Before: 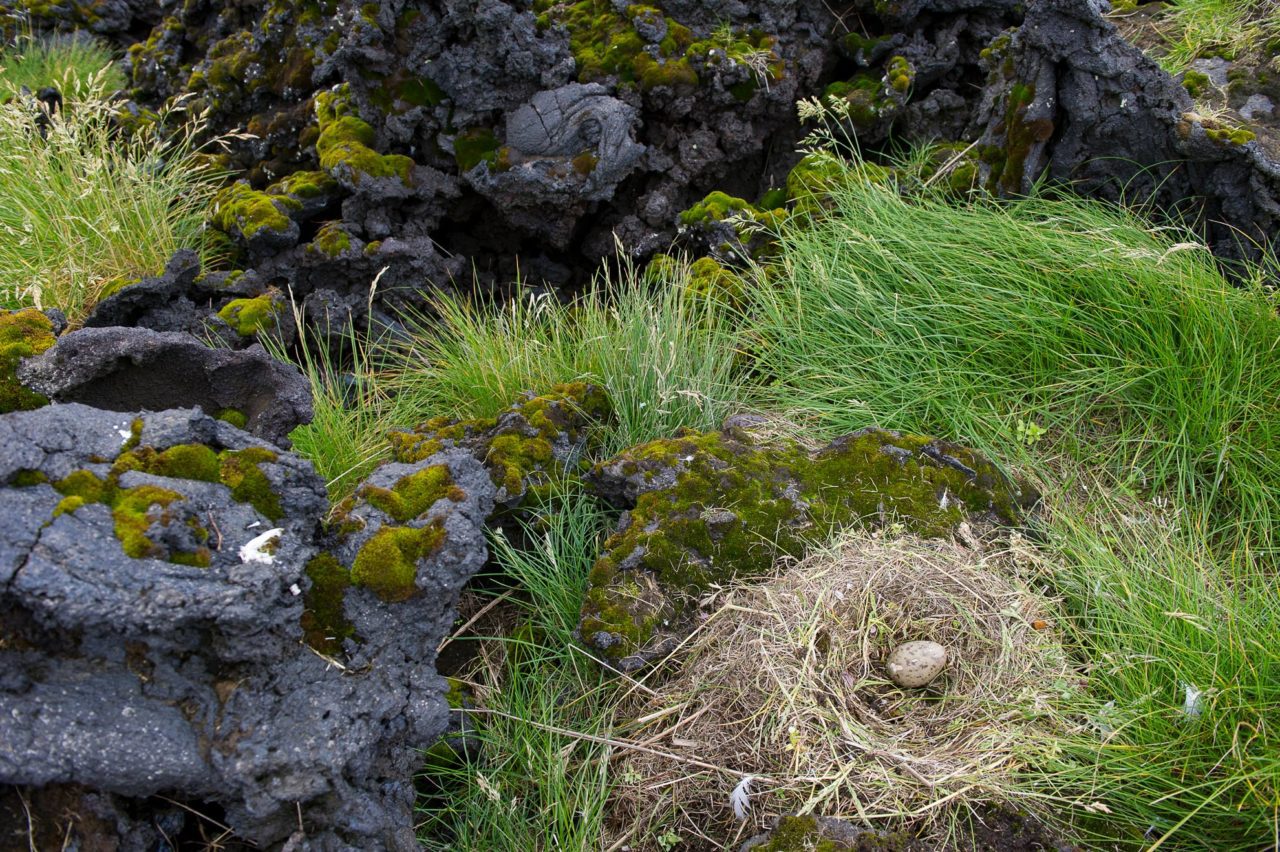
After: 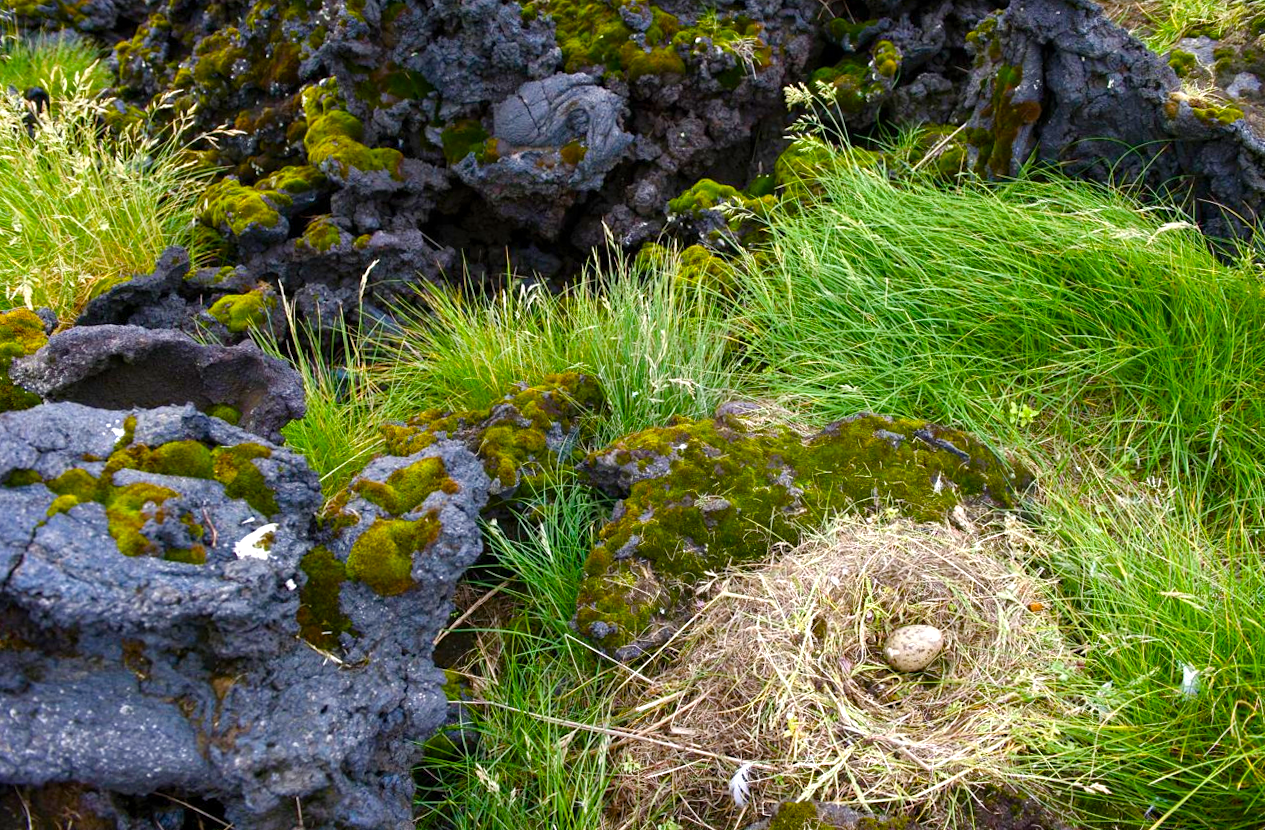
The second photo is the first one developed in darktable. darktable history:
rotate and perspective: rotation -1°, crop left 0.011, crop right 0.989, crop top 0.025, crop bottom 0.975
color balance rgb: linear chroma grading › shadows -2.2%, linear chroma grading › highlights -15%, linear chroma grading › global chroma -10%, linear chroma grading › mid-tones -10%, perceptual saturation grading › global saturation 45%, perceptual saturation grading › highlights -50%, perceptual saturation grading › shadows 30%, perceptual brilliance grading › global brilliance 18%, global vibrance 45%
